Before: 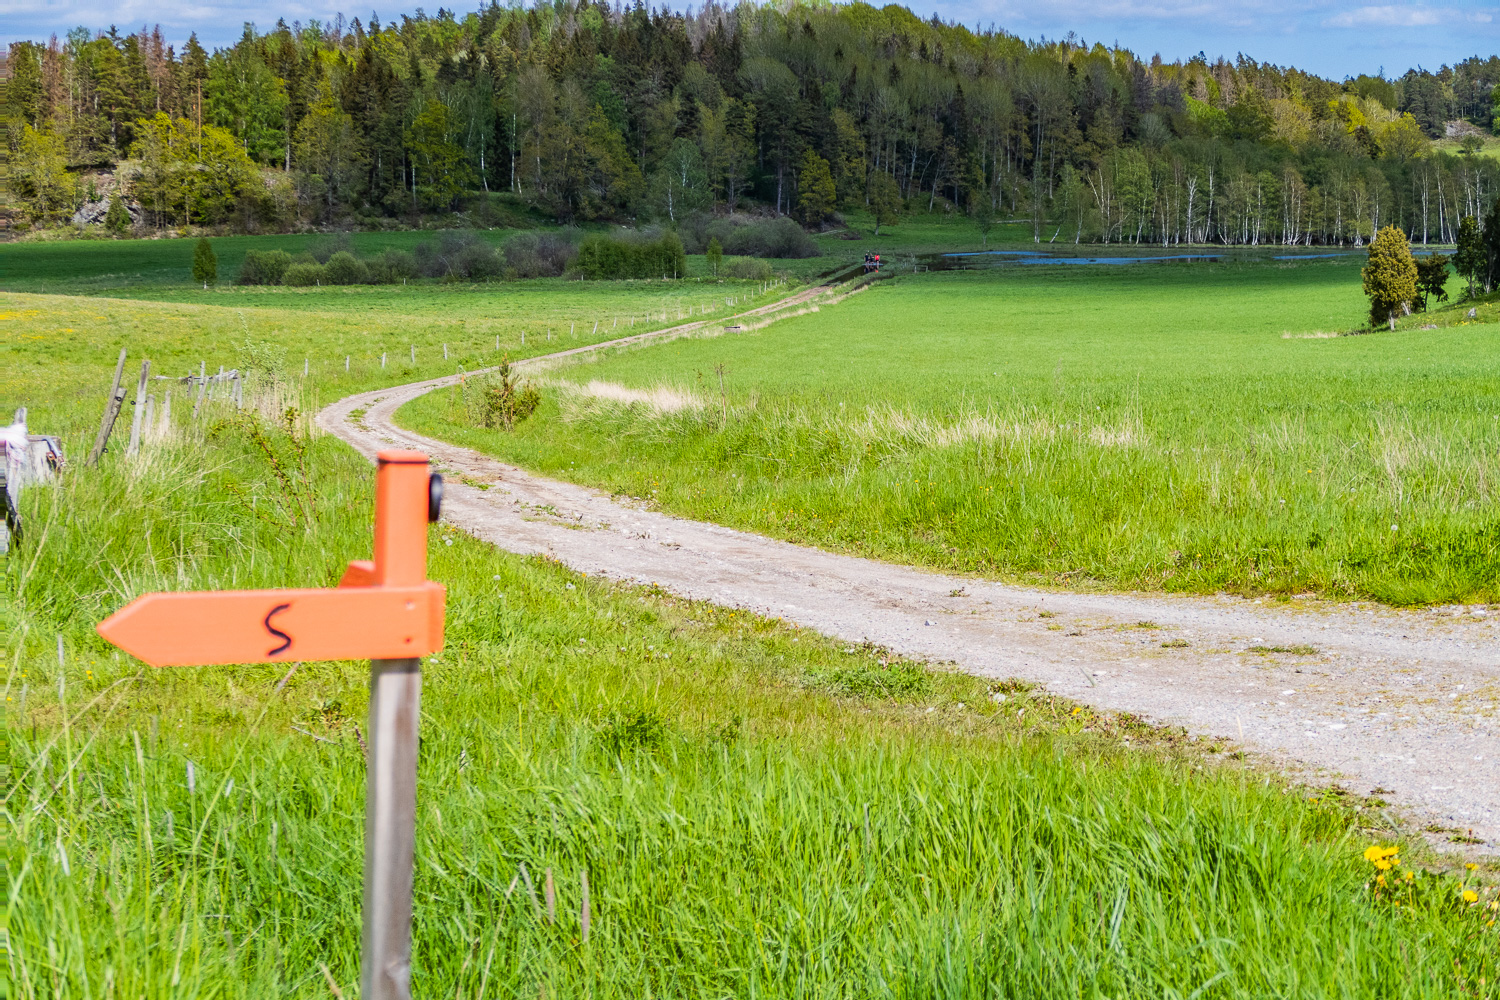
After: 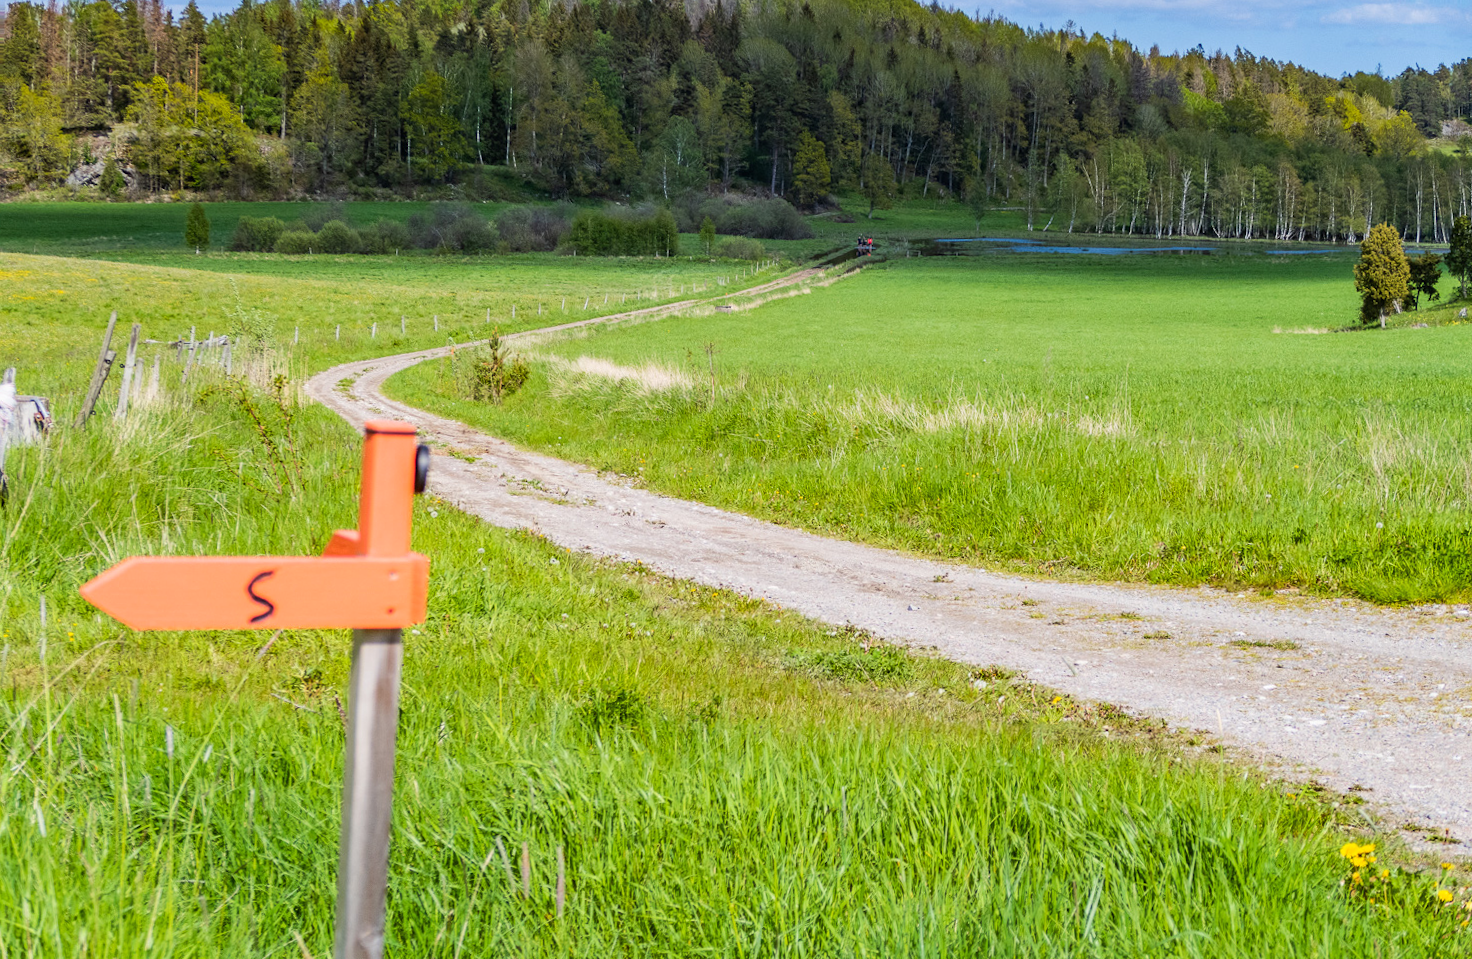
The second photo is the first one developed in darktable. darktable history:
rotate and perspective: rotation 1.57°, crop left 0.018, crop right 0.982, crop top 0.039, crop bottom 0.961
tone equalizer: on, module defaults
